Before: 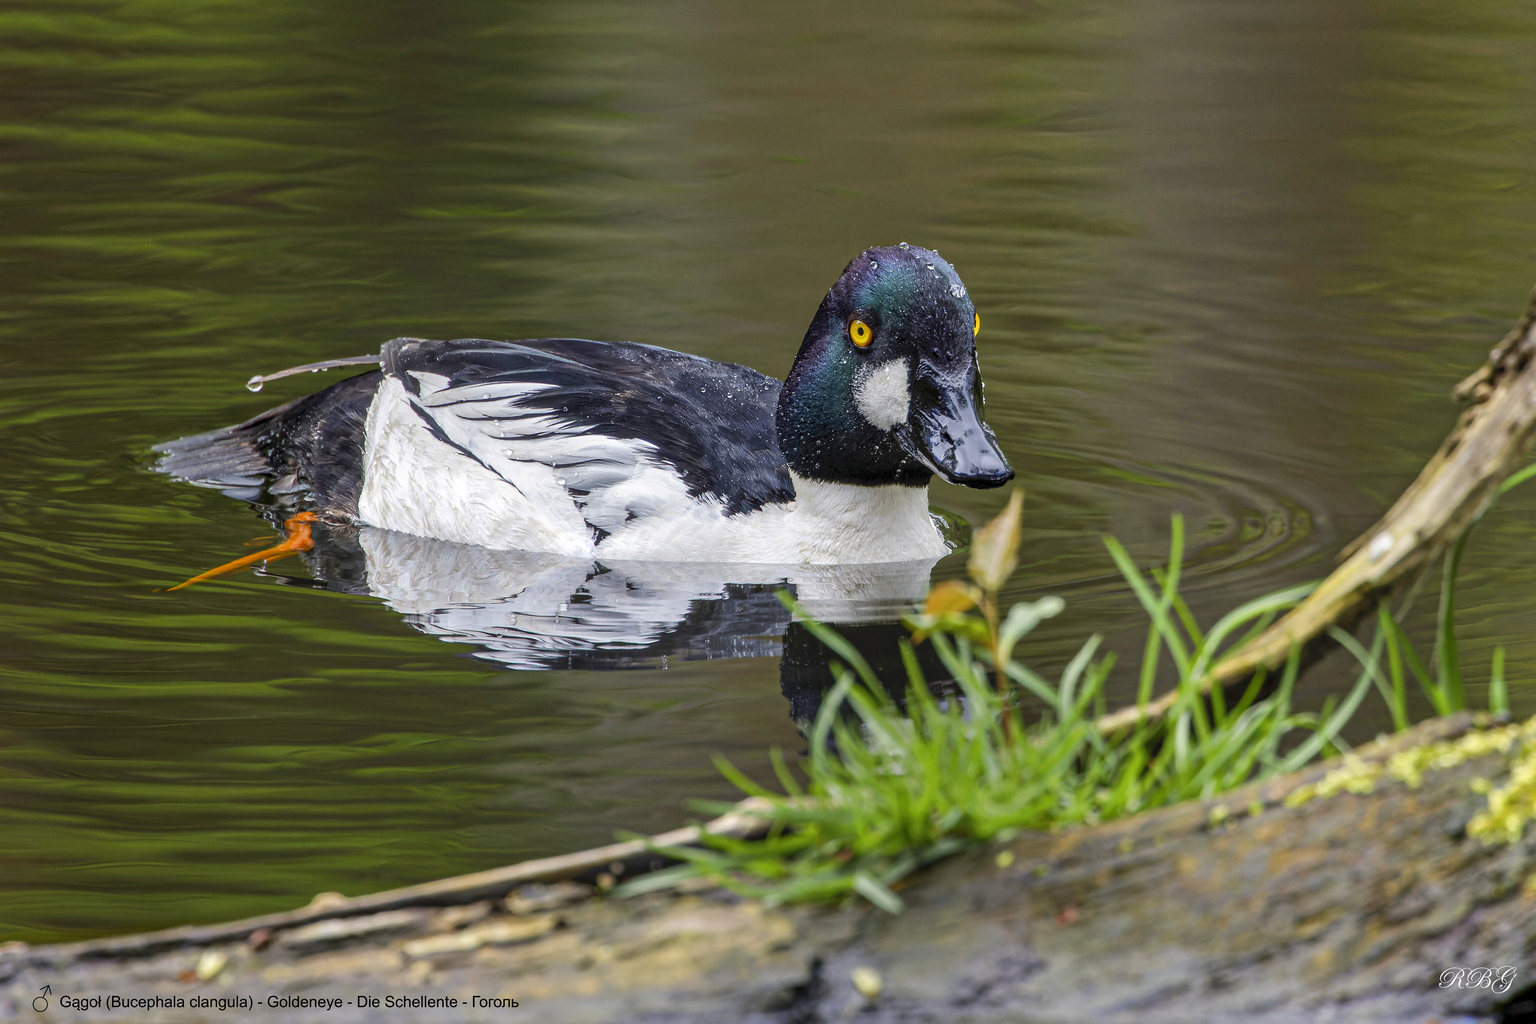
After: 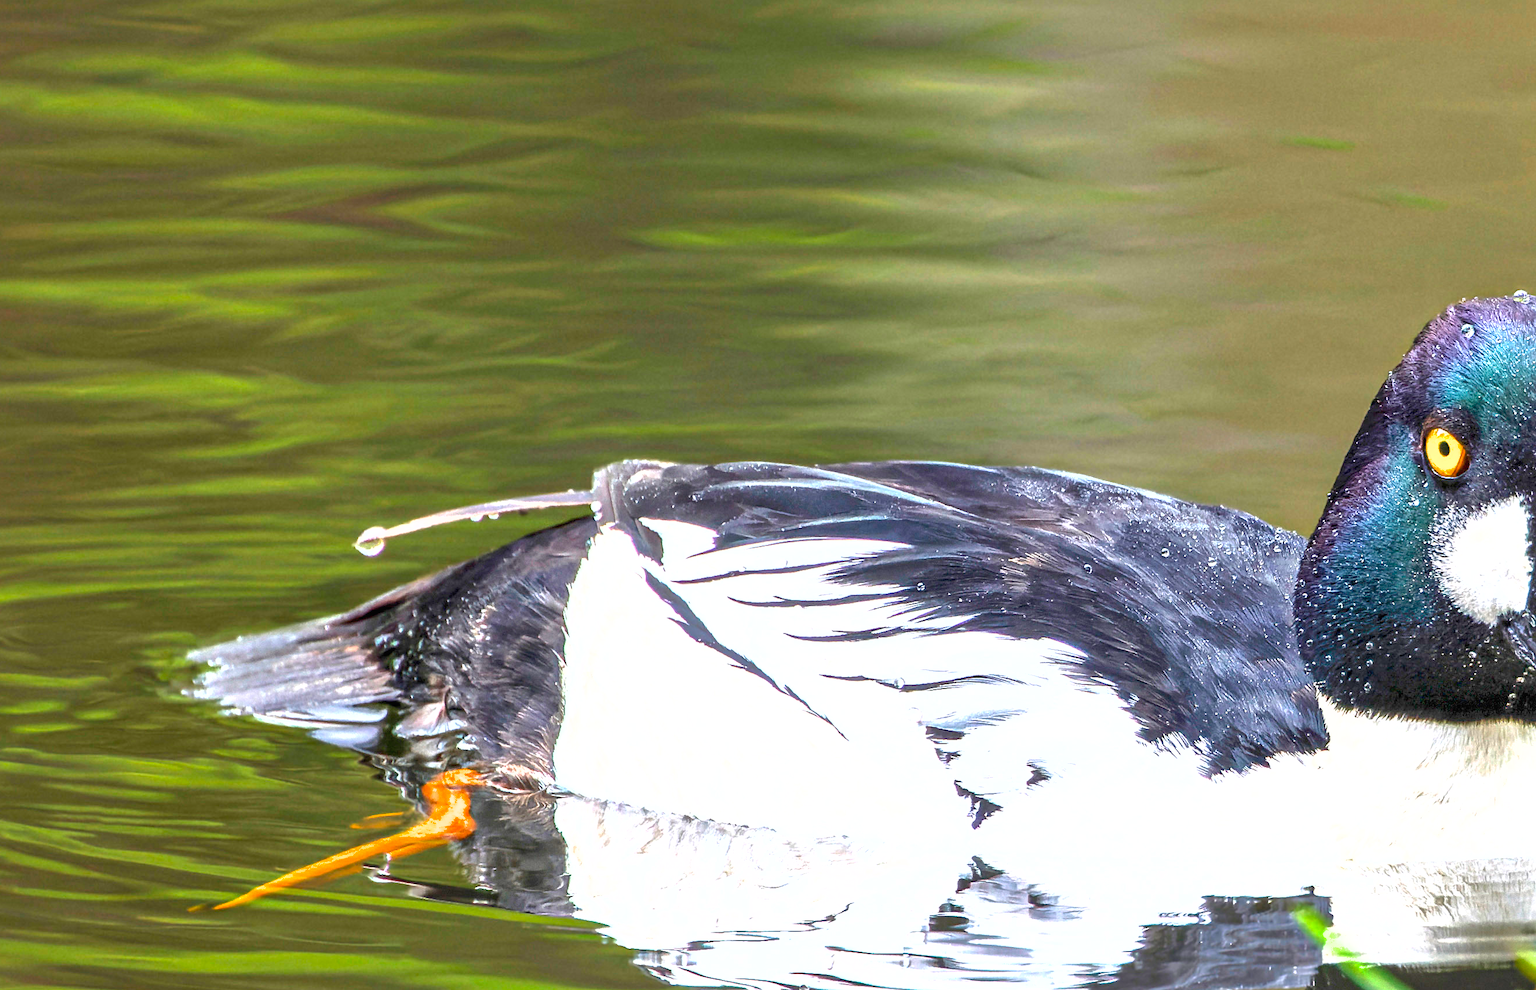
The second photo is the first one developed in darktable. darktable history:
exposure: black level correction 0, exposure 1 EV, compensate exposure bias true, compensate highlight preservation false
shadows and highlights: on, module defaults
crop and rotate: left 3.021%, top 7.7%, right 40.589%, bottom 37.776%
